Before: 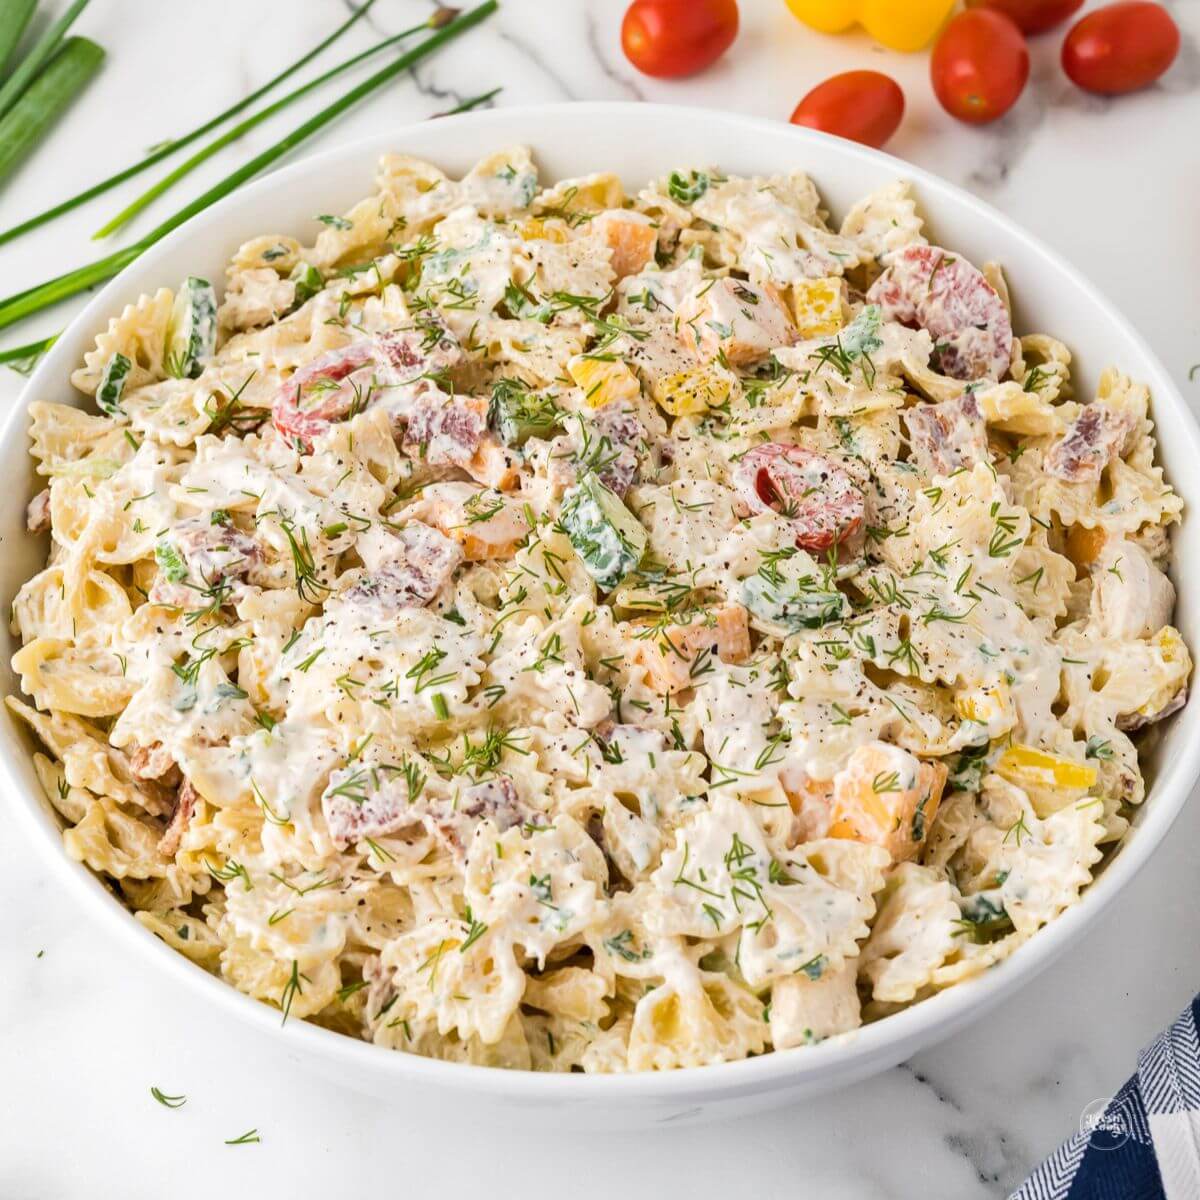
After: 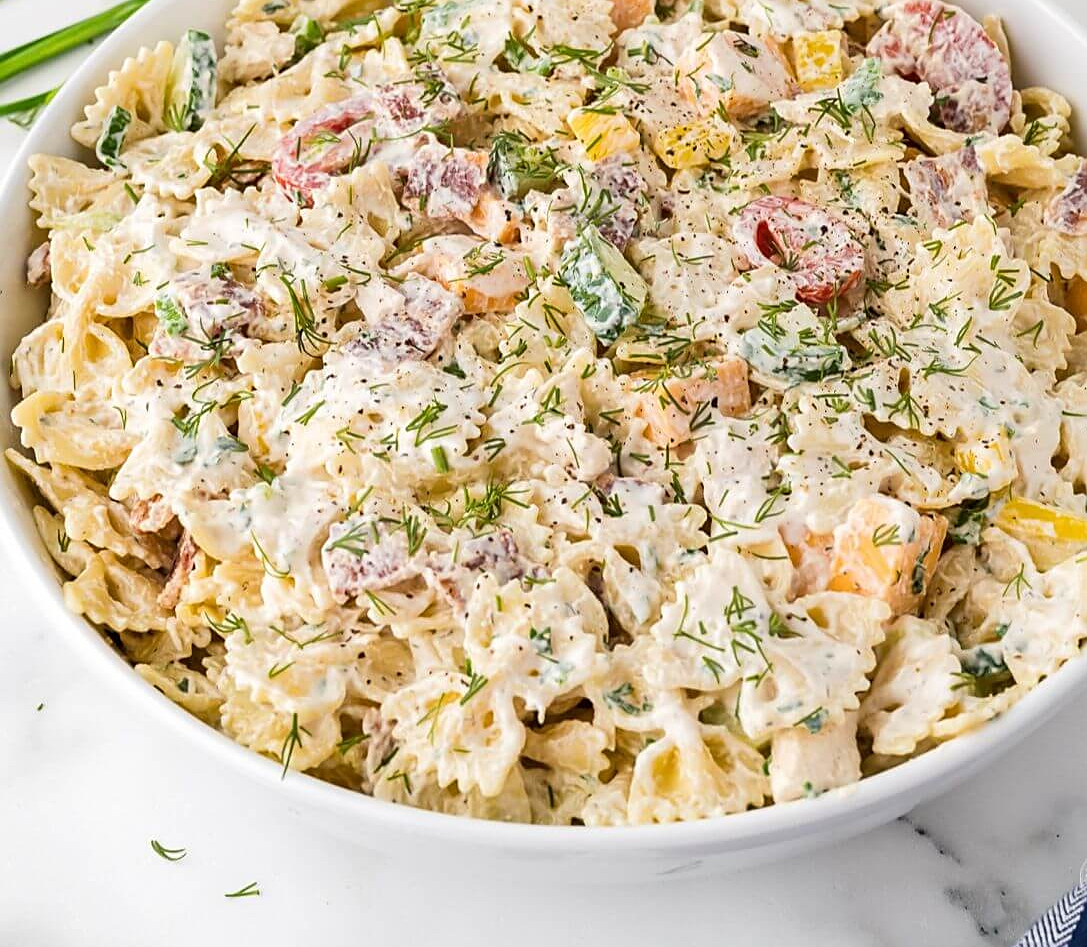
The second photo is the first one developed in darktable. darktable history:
crop: top 20.661%, right 9.365%, bottom 0.348%
sharpen: on, module defaults
